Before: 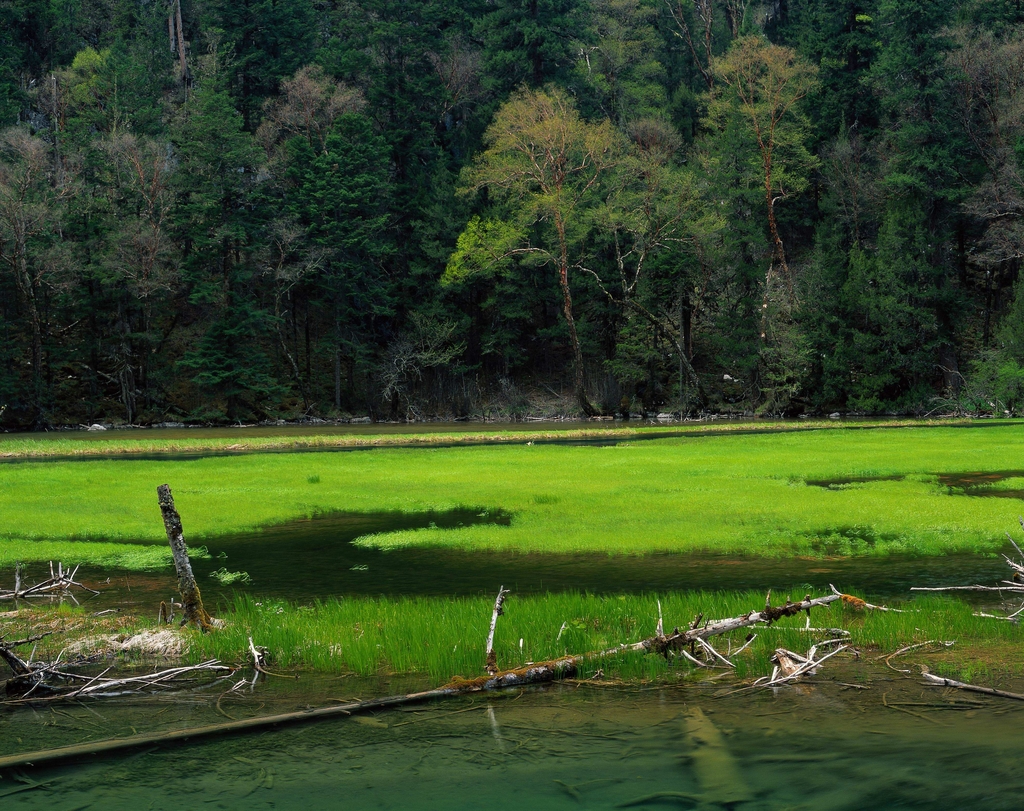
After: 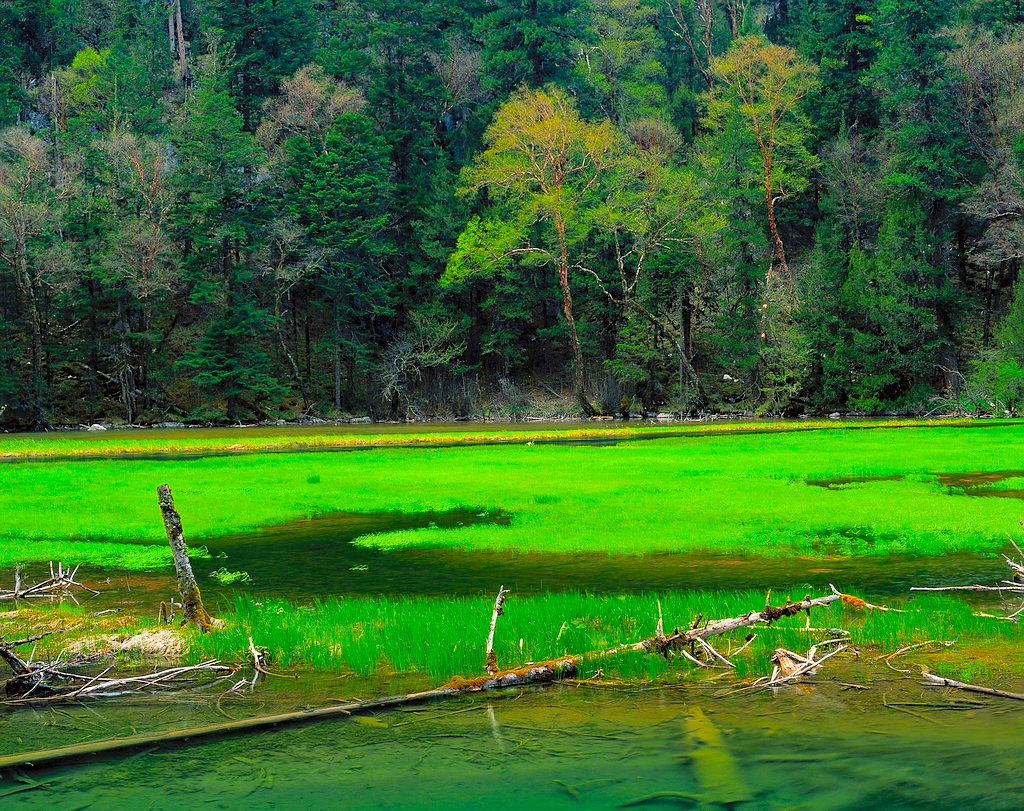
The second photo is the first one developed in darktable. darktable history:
color correction: saturation 1.8
contrast brightness saturation: contrast 0.1, brightness 0.3, saturation 0.14
exposure: black level correction 0.002, compensate highlight preservation false
sharpen: radius 1
